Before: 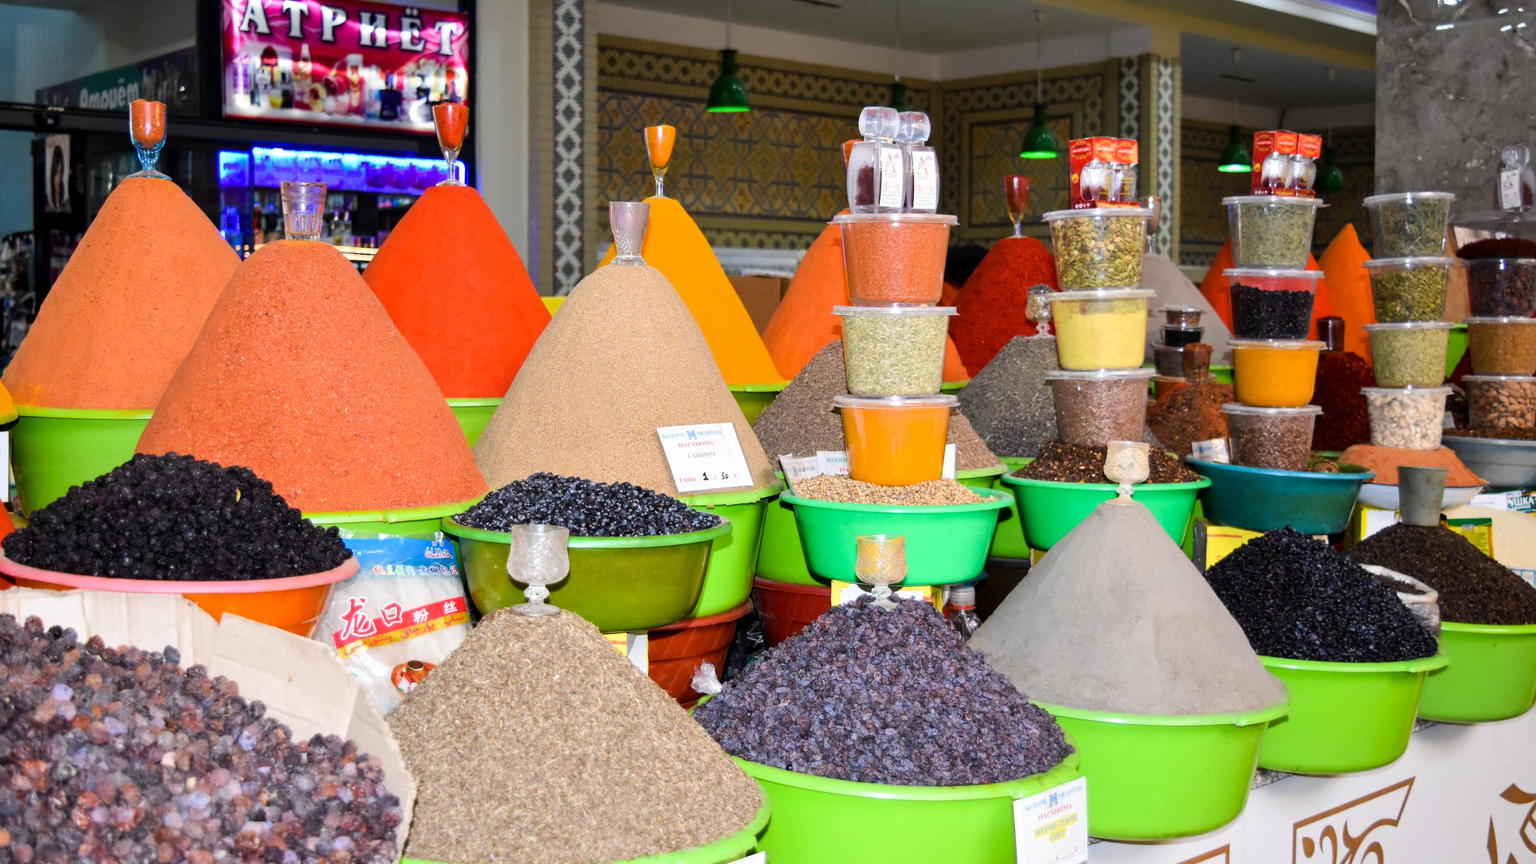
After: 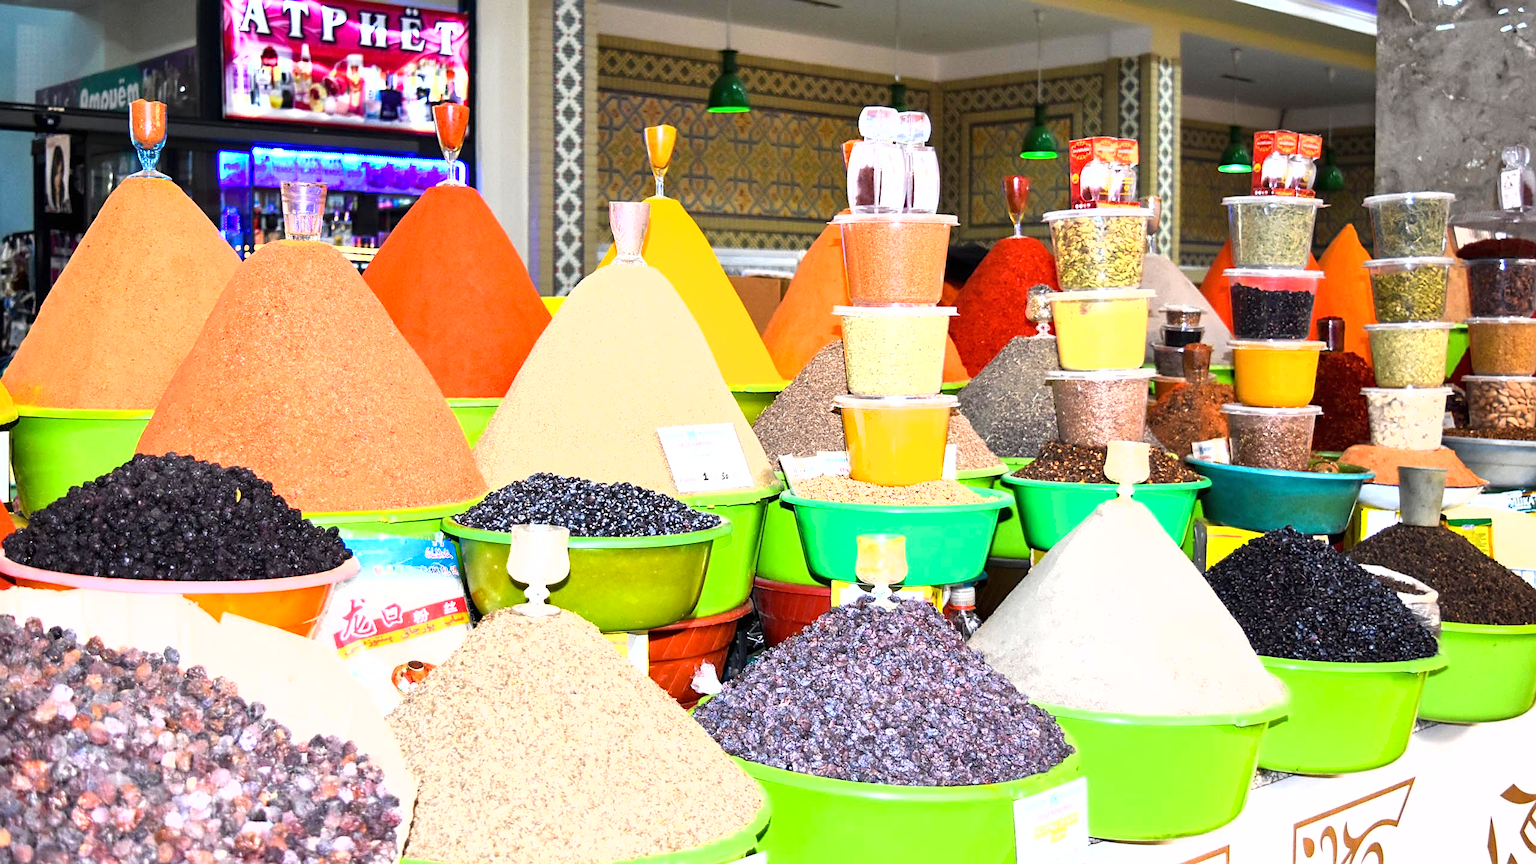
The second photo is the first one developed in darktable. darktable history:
sharpen: on, module defaults
exposure: black level correction 0, exposure 1.2 EV, compensate exposure bias true, compensate highlight preservation false
shadows and highlights: shadows 20.28, highlights -19.87, soften with gaussian
